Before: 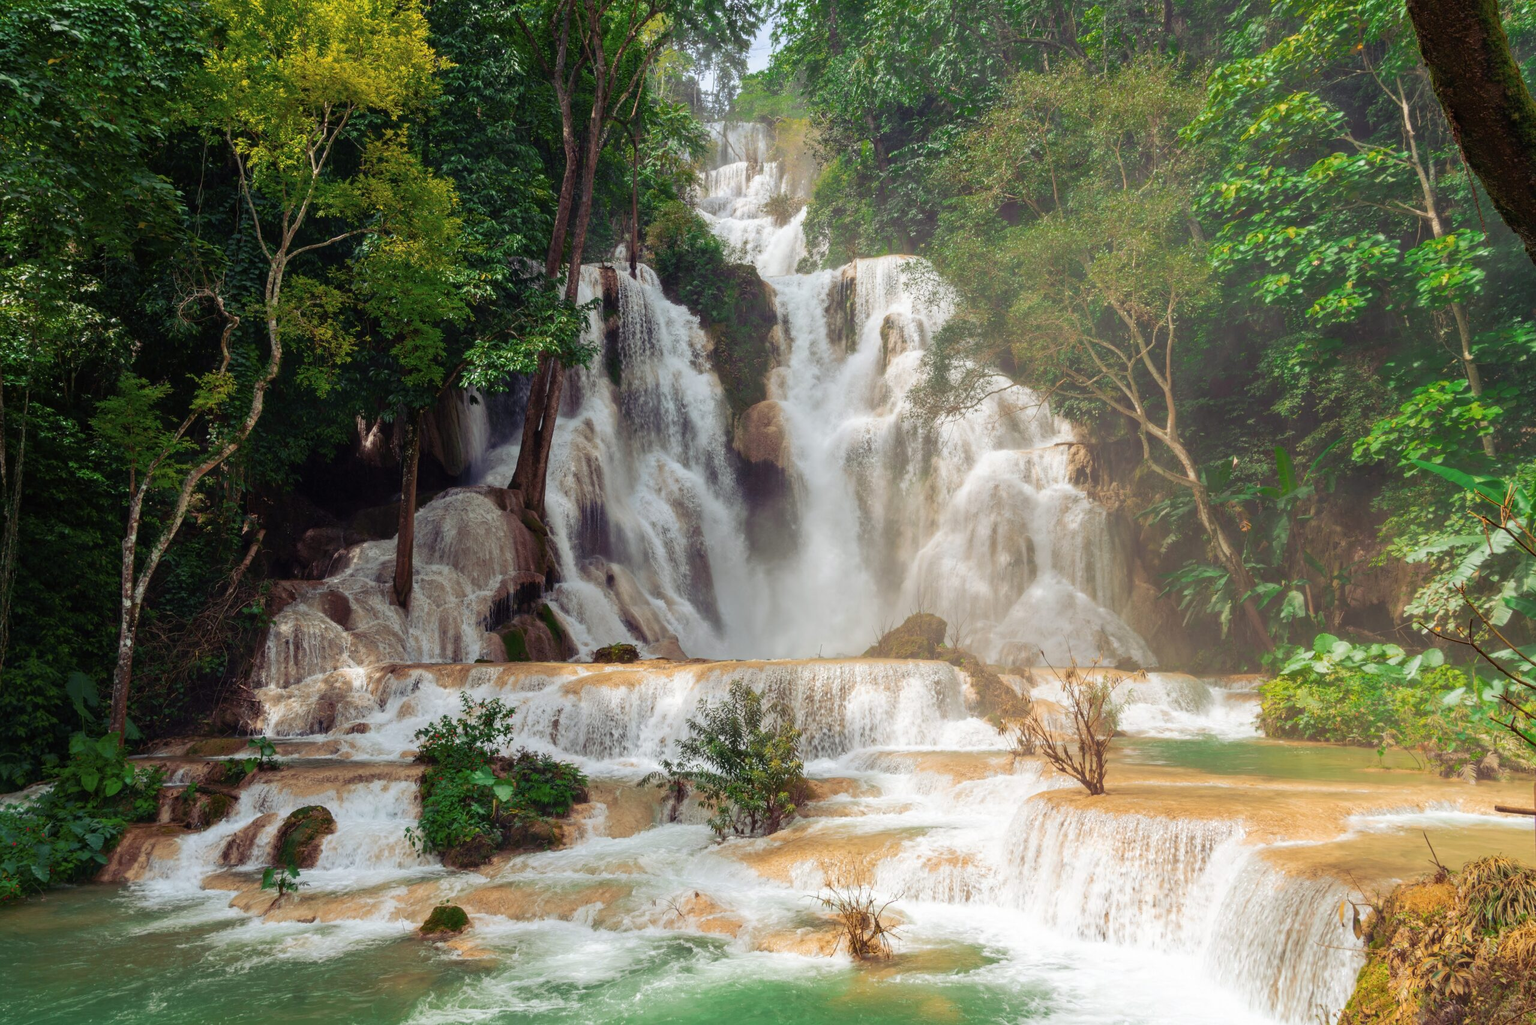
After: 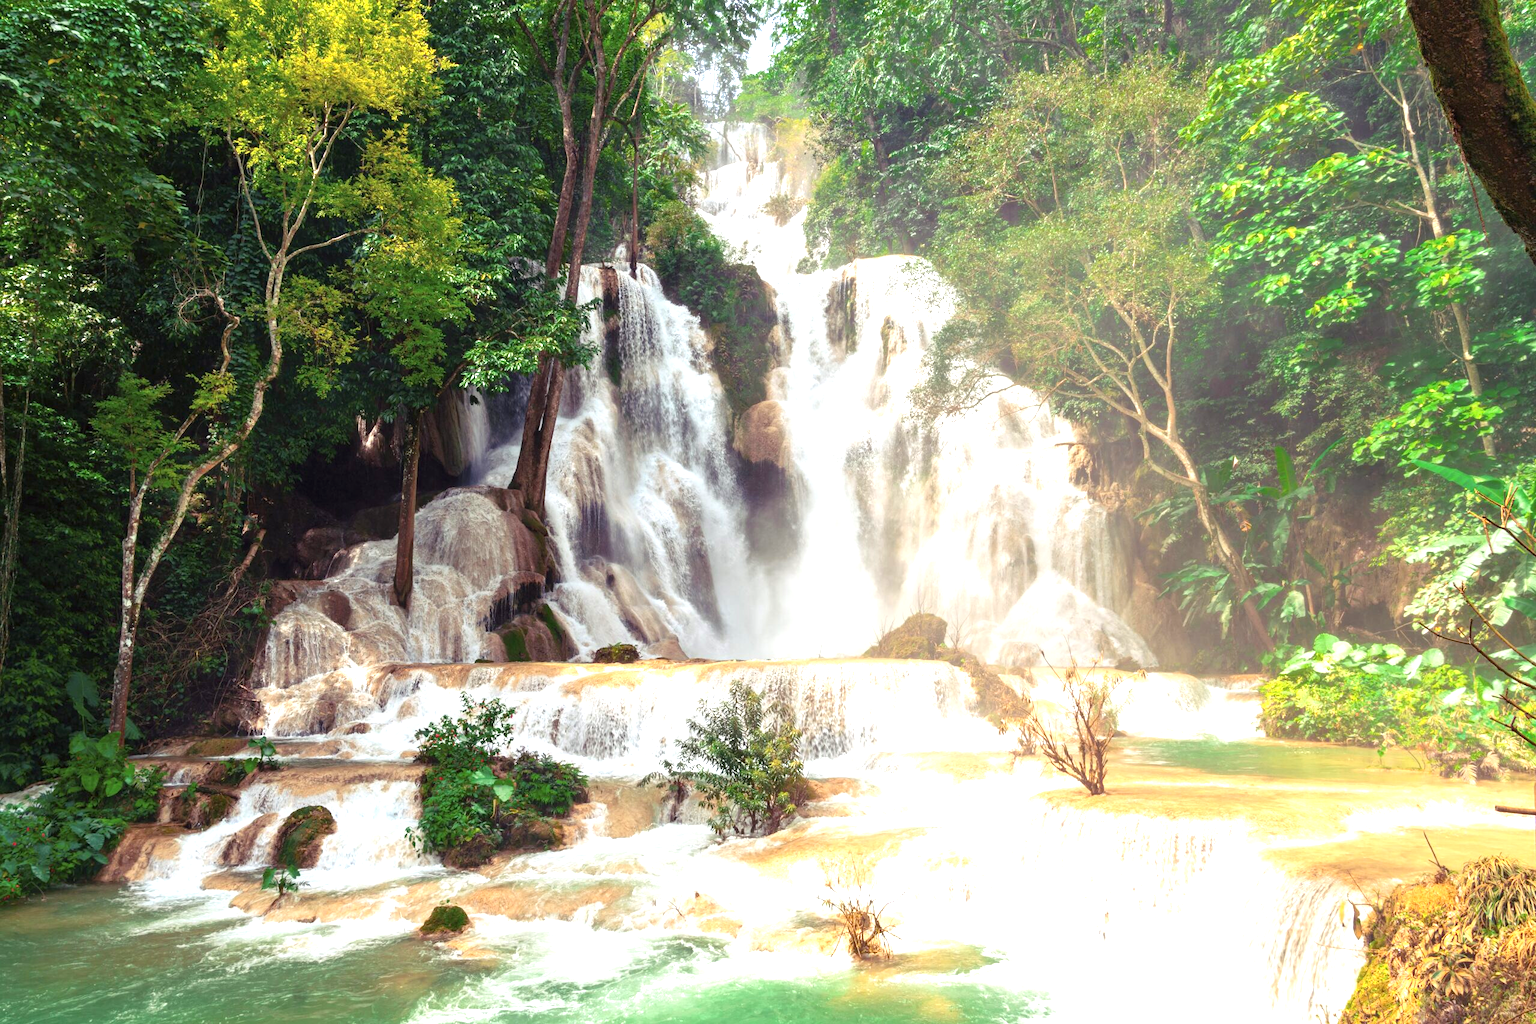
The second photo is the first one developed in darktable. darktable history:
exposure: exposure 1.153 EV
